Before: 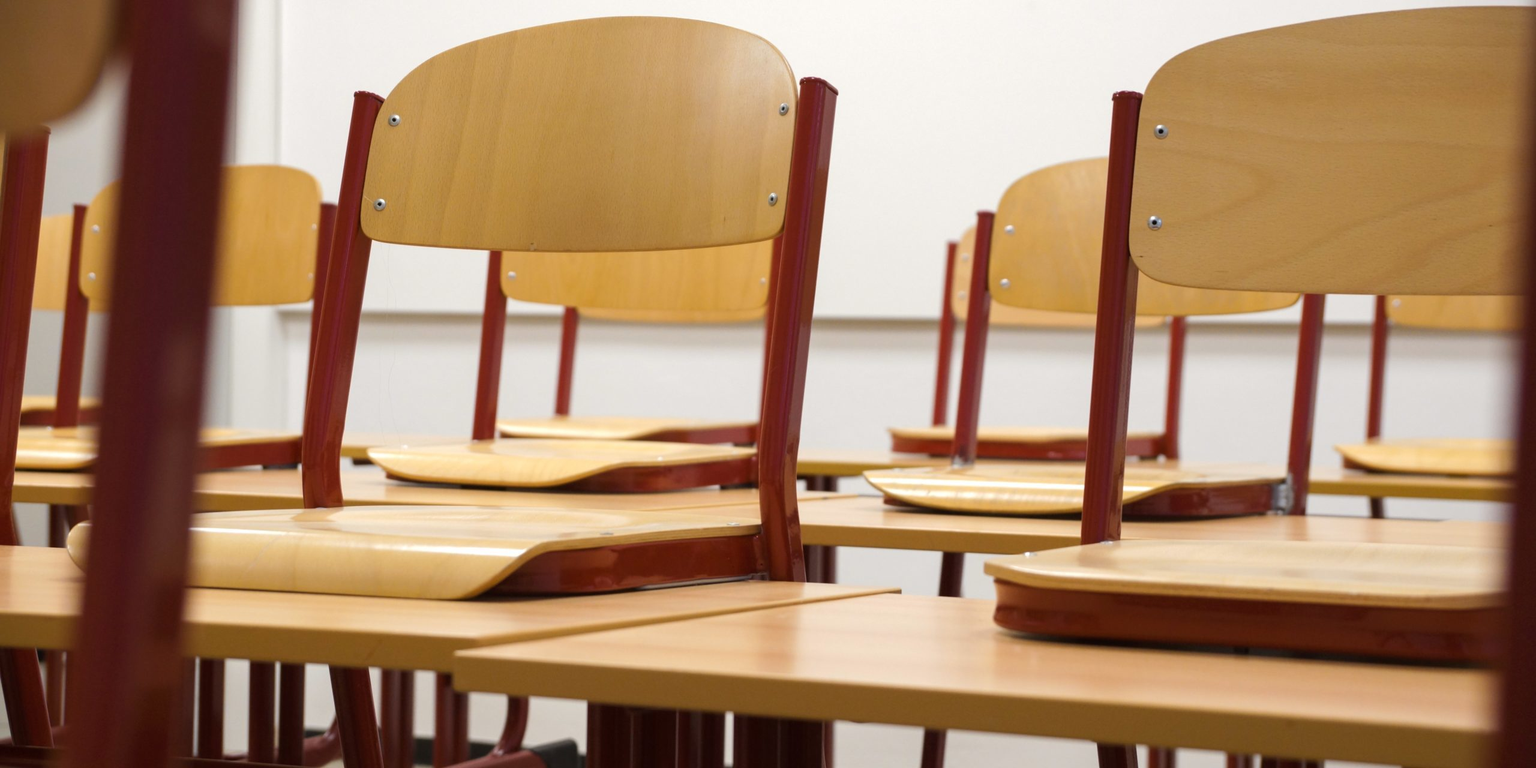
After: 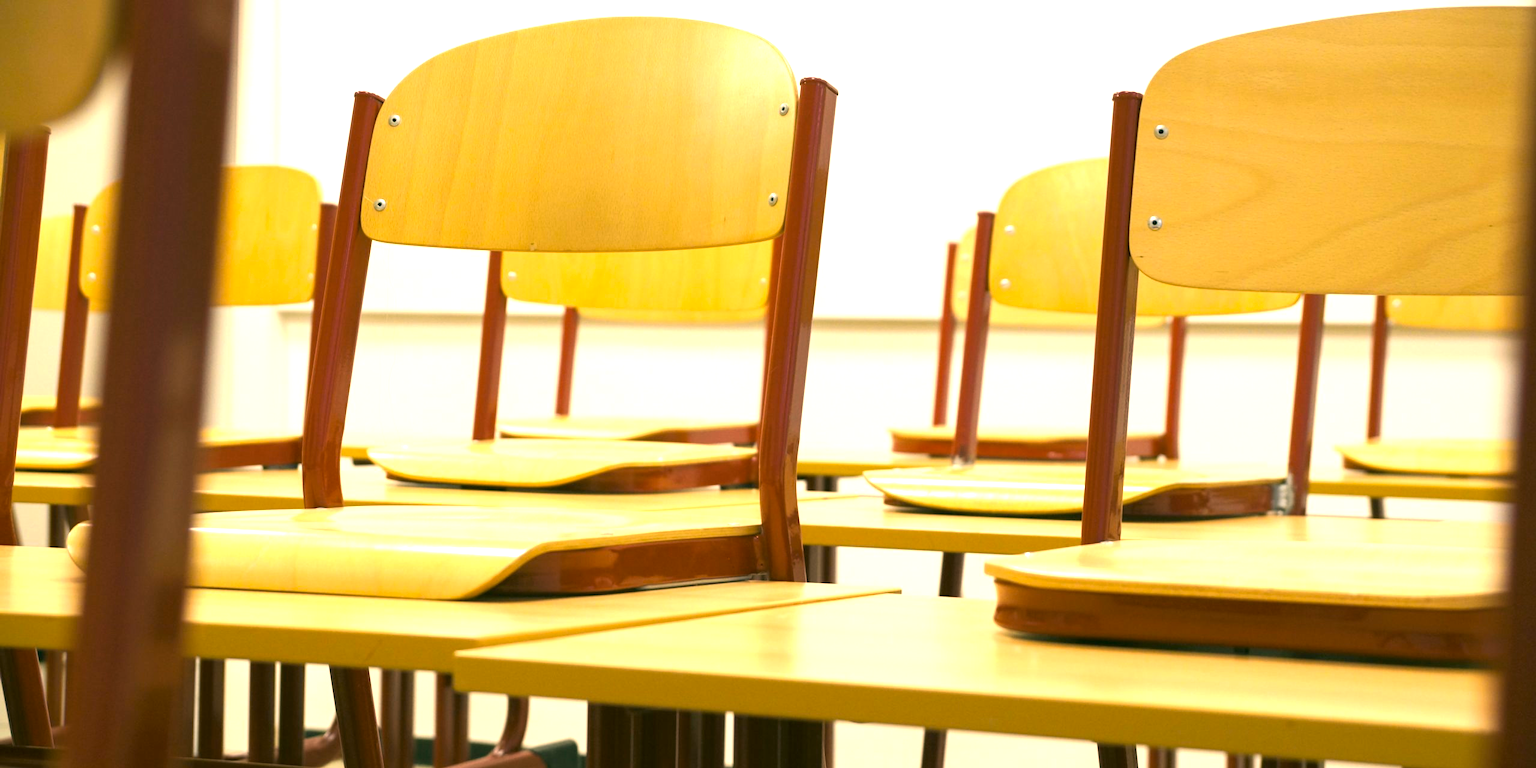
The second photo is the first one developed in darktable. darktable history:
exposure: black level correction 0, exposure 1.107 EV, compensate highlight preservation false
color correction: highlights a* 5.16, highlights b* 24.65, shadows a* -16.38, shadows b* 3.93
